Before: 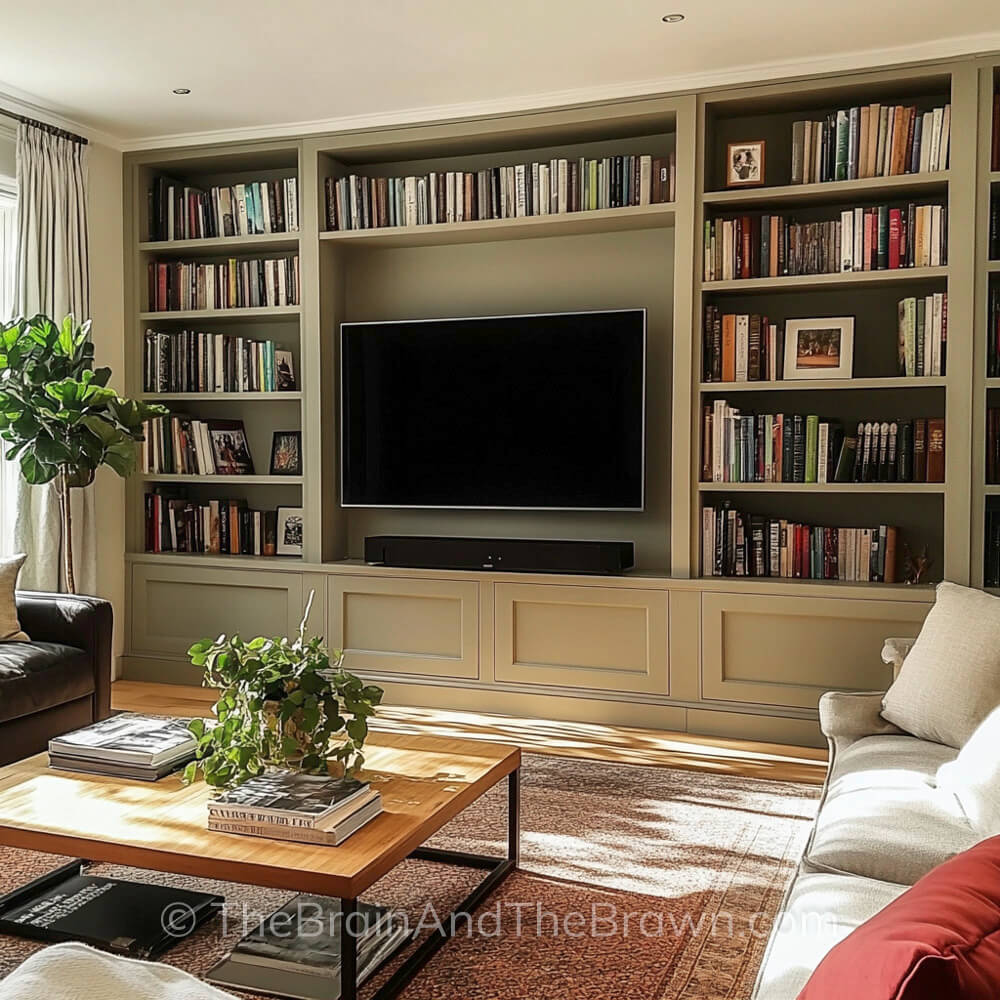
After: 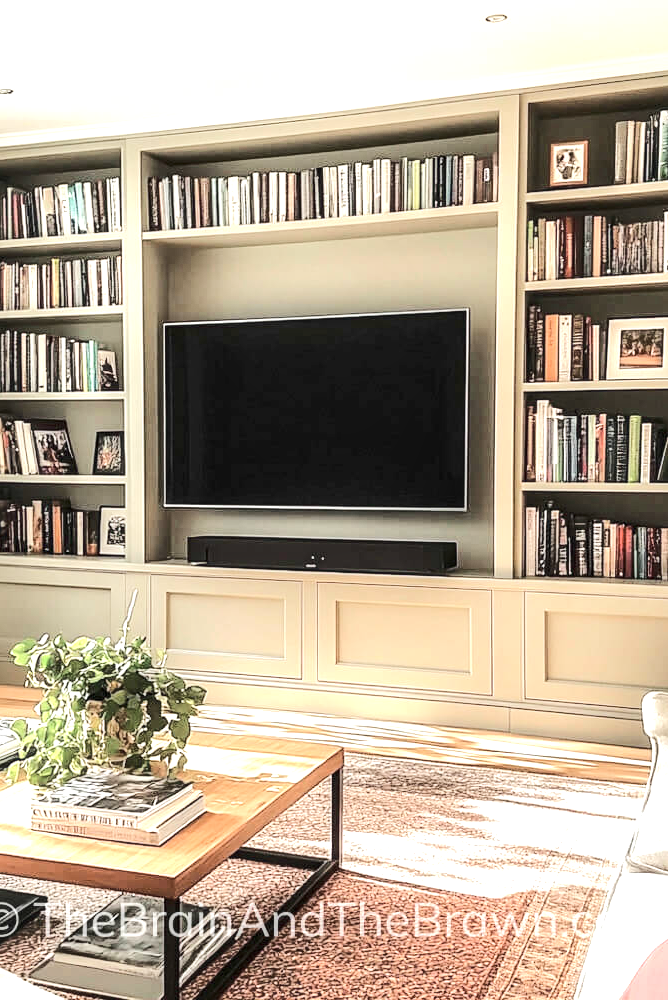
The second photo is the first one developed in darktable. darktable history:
exposure: black level correction 0, exposure 1.379 EV, compensate exposure bias true, compensate highlight preservation false
contrast brightness saturation: contrast 0.1, saturation -0.36
local contrast: detail 130%
crop and rotate: left 17.732%, right 15.423%
rgb curve: curves: ch0 [(0, 0) (0.284, 0.292) (0.505, 0.644) (1, 1)]; ch1 [(0, 0) (0.284, 0.292) (0.505, 0.644) (1, 1)]; ch2 [(0, 0) (0.284, 0.292) (0.505, 0.644) (1, 1)], compensate middle gray true
